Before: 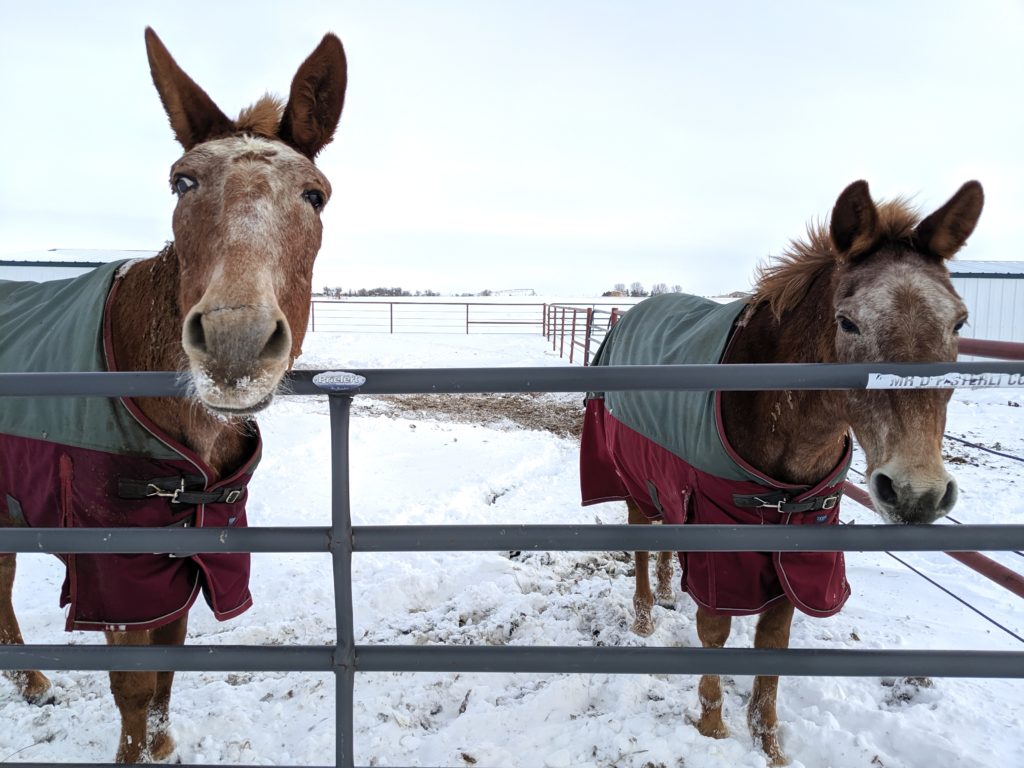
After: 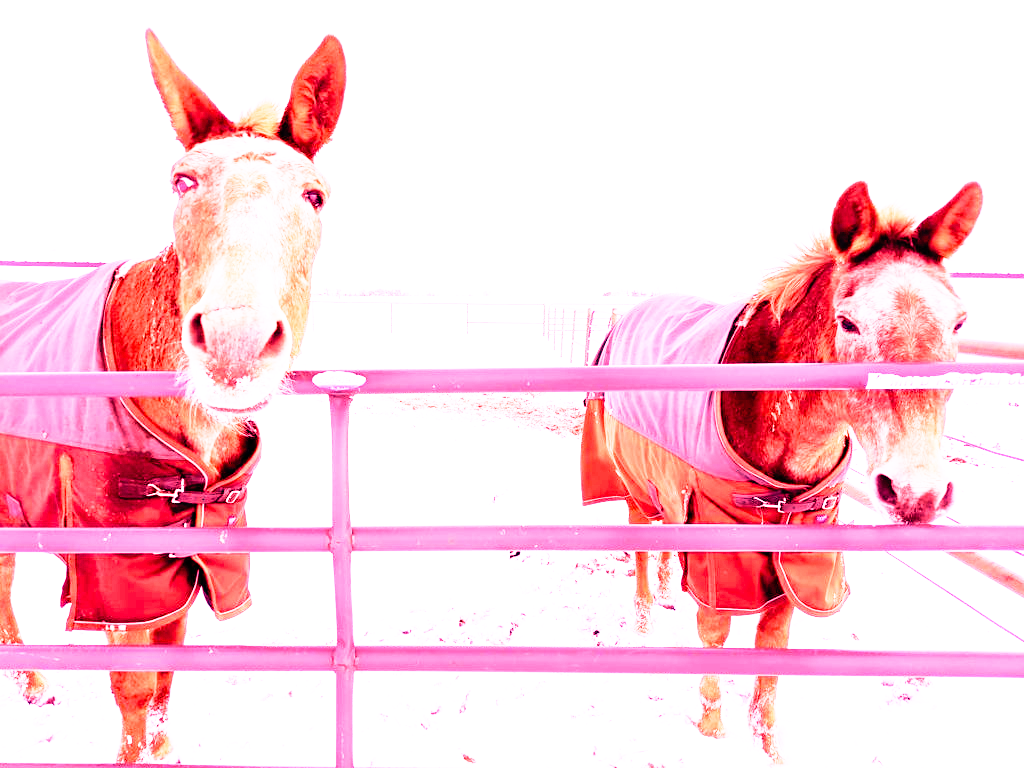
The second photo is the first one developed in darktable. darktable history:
base curve: curves: ch0 [(0, 0) (0.012, 0.01) (0.073, 0.168) (0.31, 0.711) (0.645, 0.957) (1, 1)], preserve colors none
white balance: red 4.26, blue 1.802
